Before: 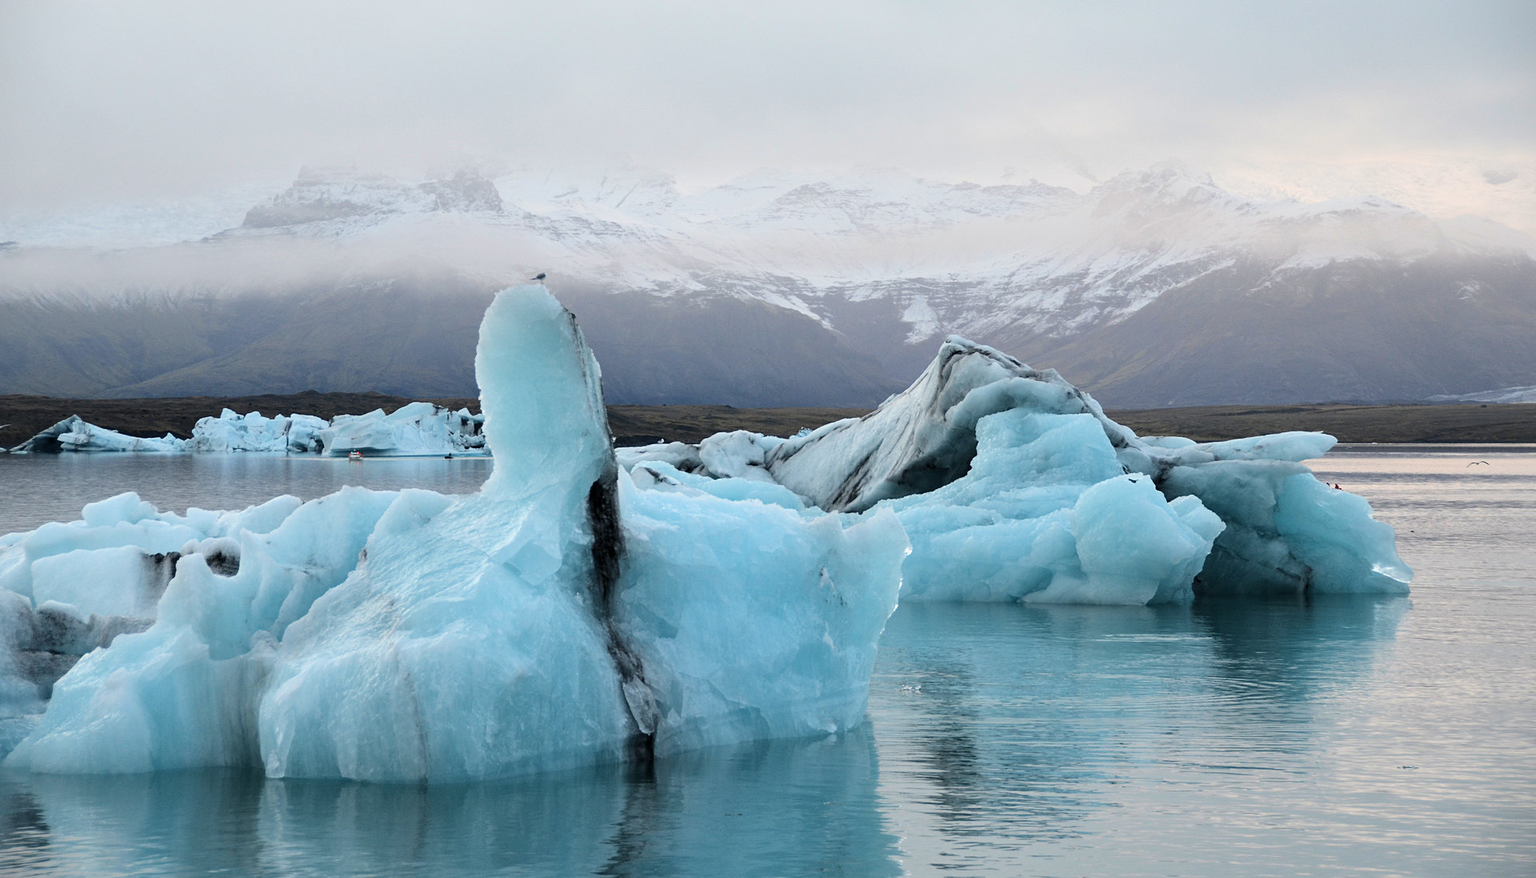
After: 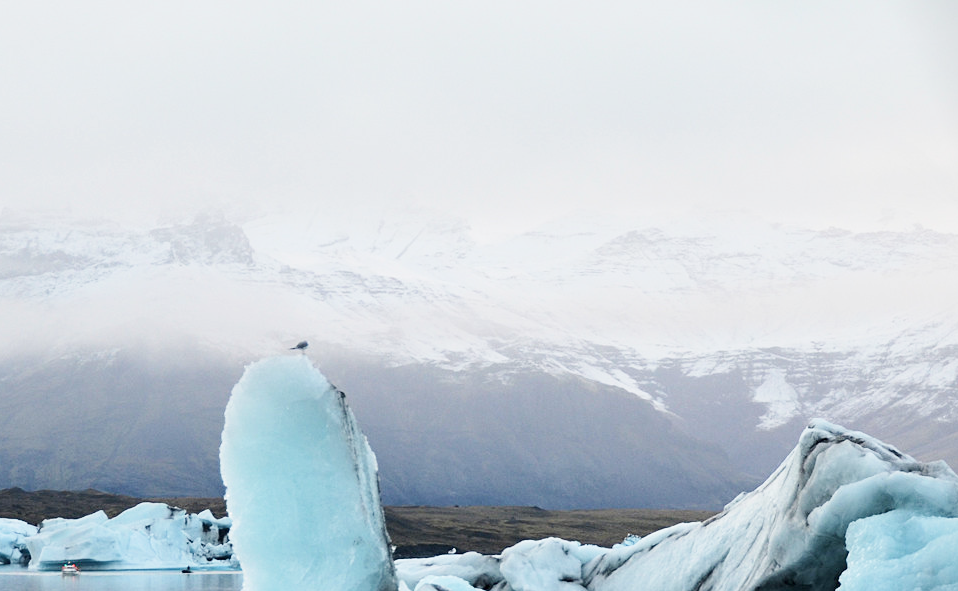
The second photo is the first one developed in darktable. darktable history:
base curve: curves: ch0 [(0, 0) (0.204, 0.334) (0.55, 0.733) (1, 1)], preserve colors none
vignetting: fall-off start 116.52%, fall-off radius 58.83%, center (-0.148, 0.012)
crop: left 19.526%, right 30.565%, bottom 46.069%
